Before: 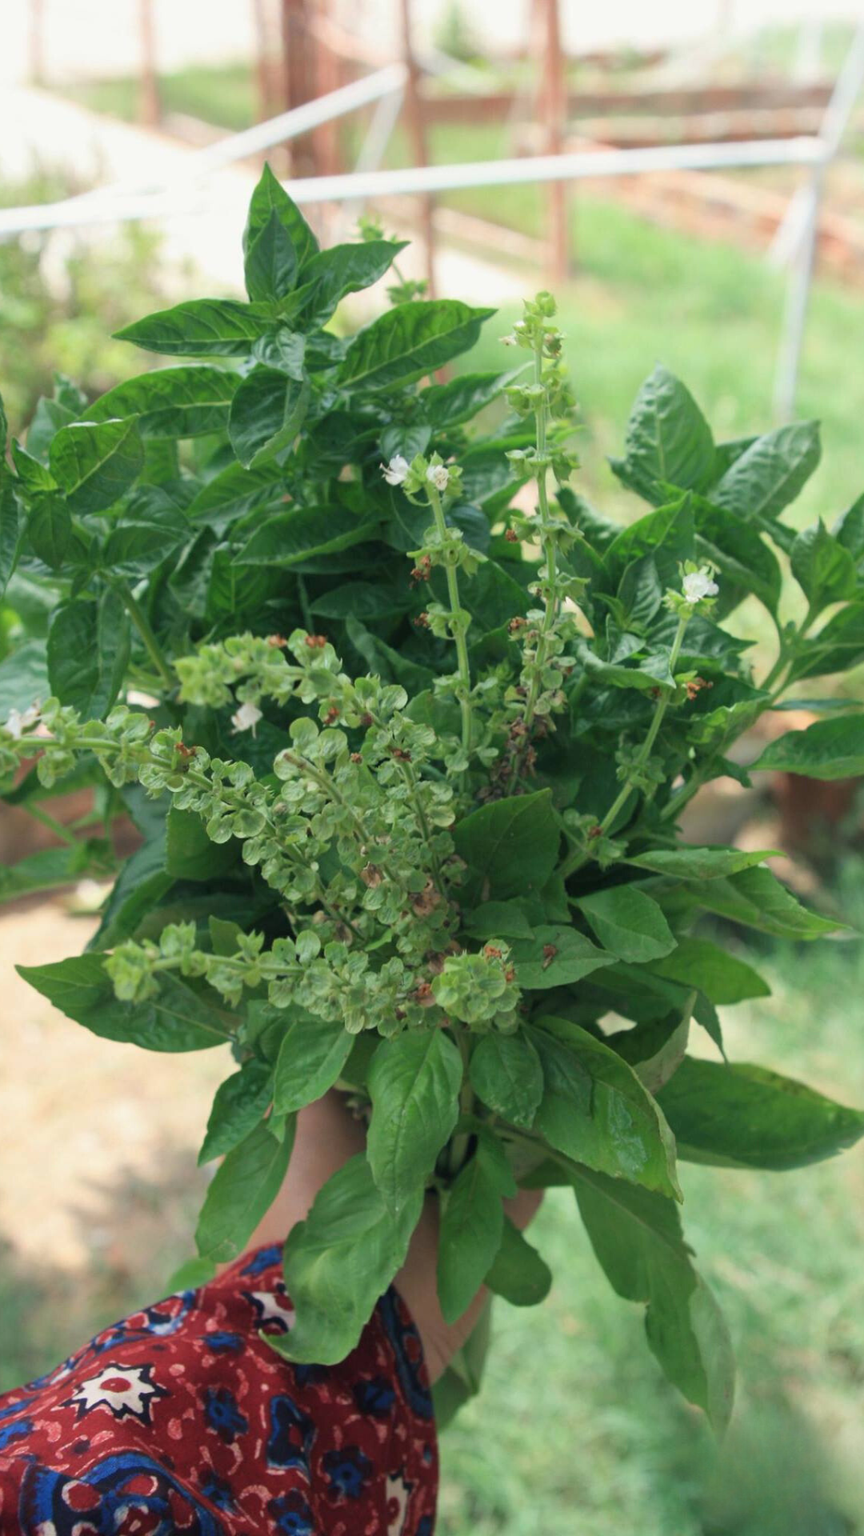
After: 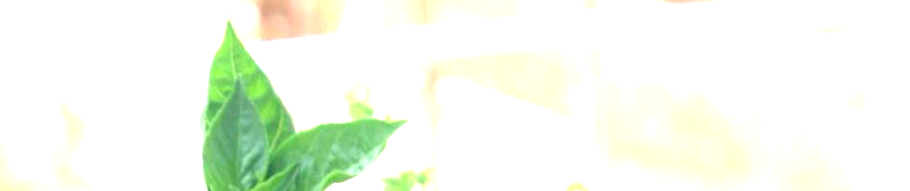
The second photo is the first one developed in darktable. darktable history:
crop and rotate: left 9.644%, top 9.491%, right 6.021%, bottom 80.509%
exposure: black level correction 0, exposure 1.675 EV, compensate exposure bias true, compensate highlight preservation false
